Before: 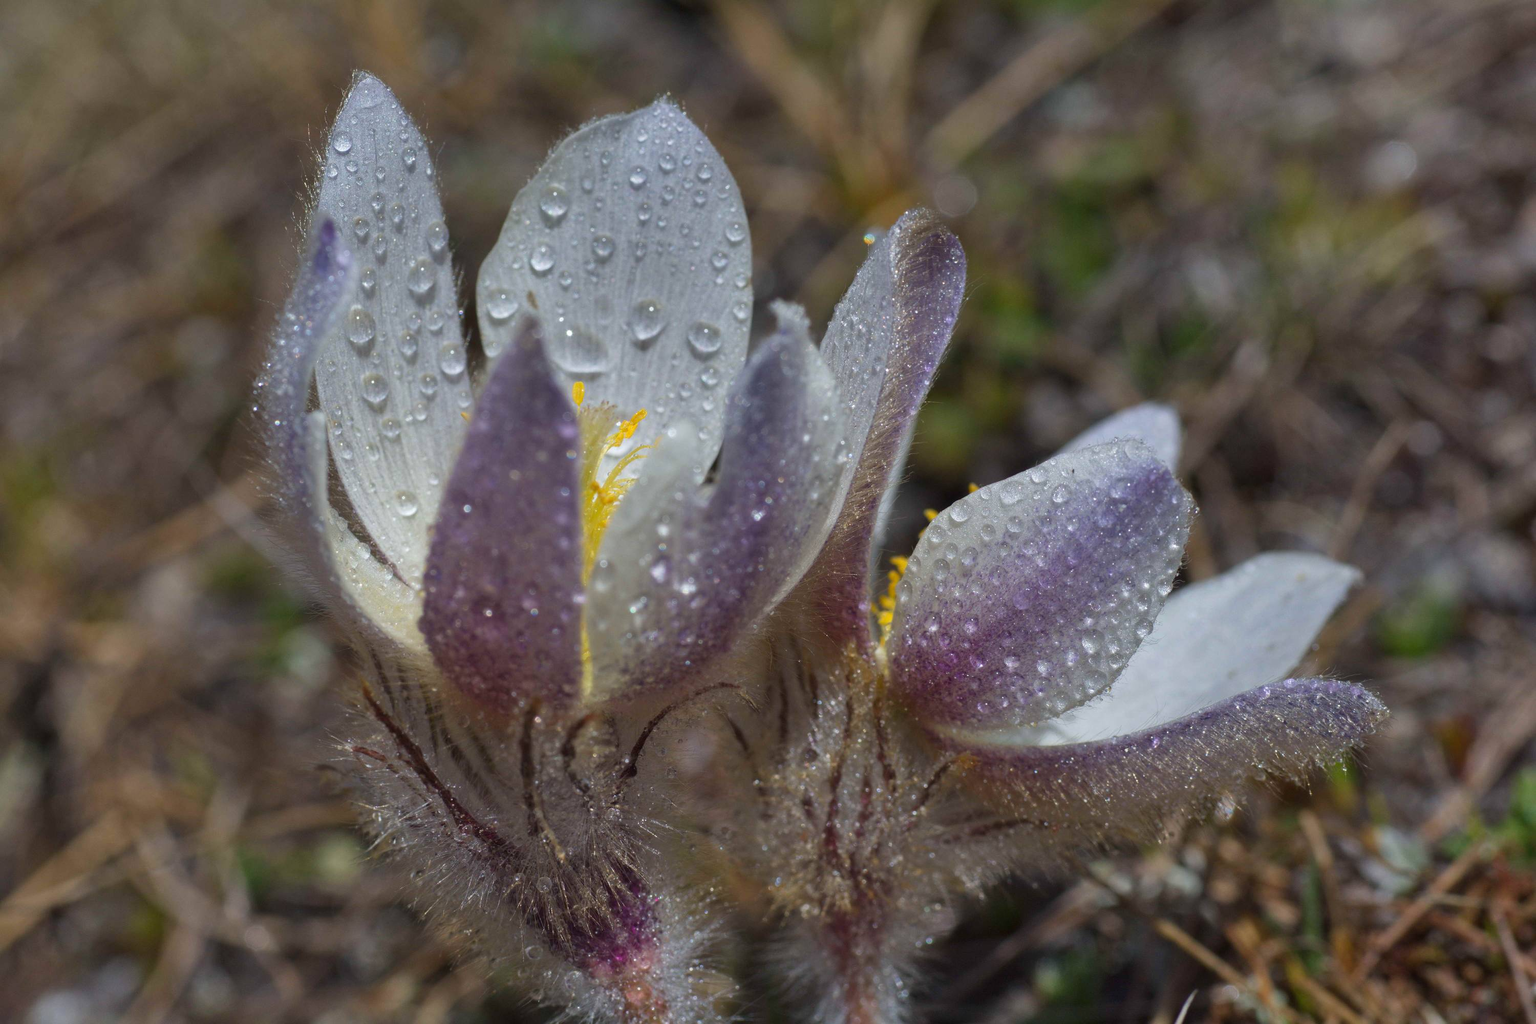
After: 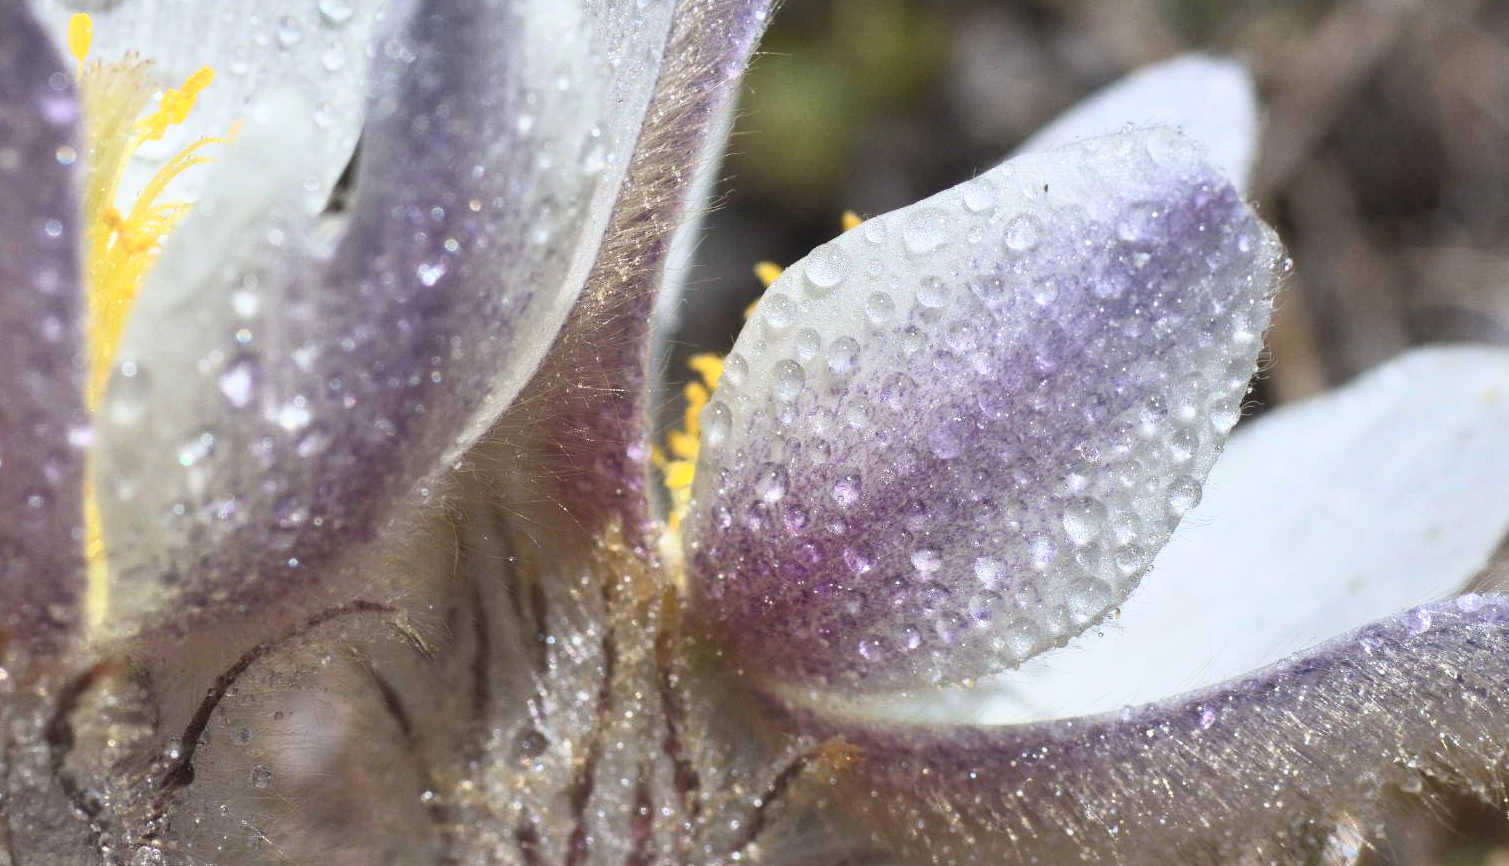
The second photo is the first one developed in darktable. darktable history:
crop: left 35.03%, top 36.625%, right 14.663%, bottom 20.057%
contrast brightness saturation: contrast 0.39, brightness 0.53
